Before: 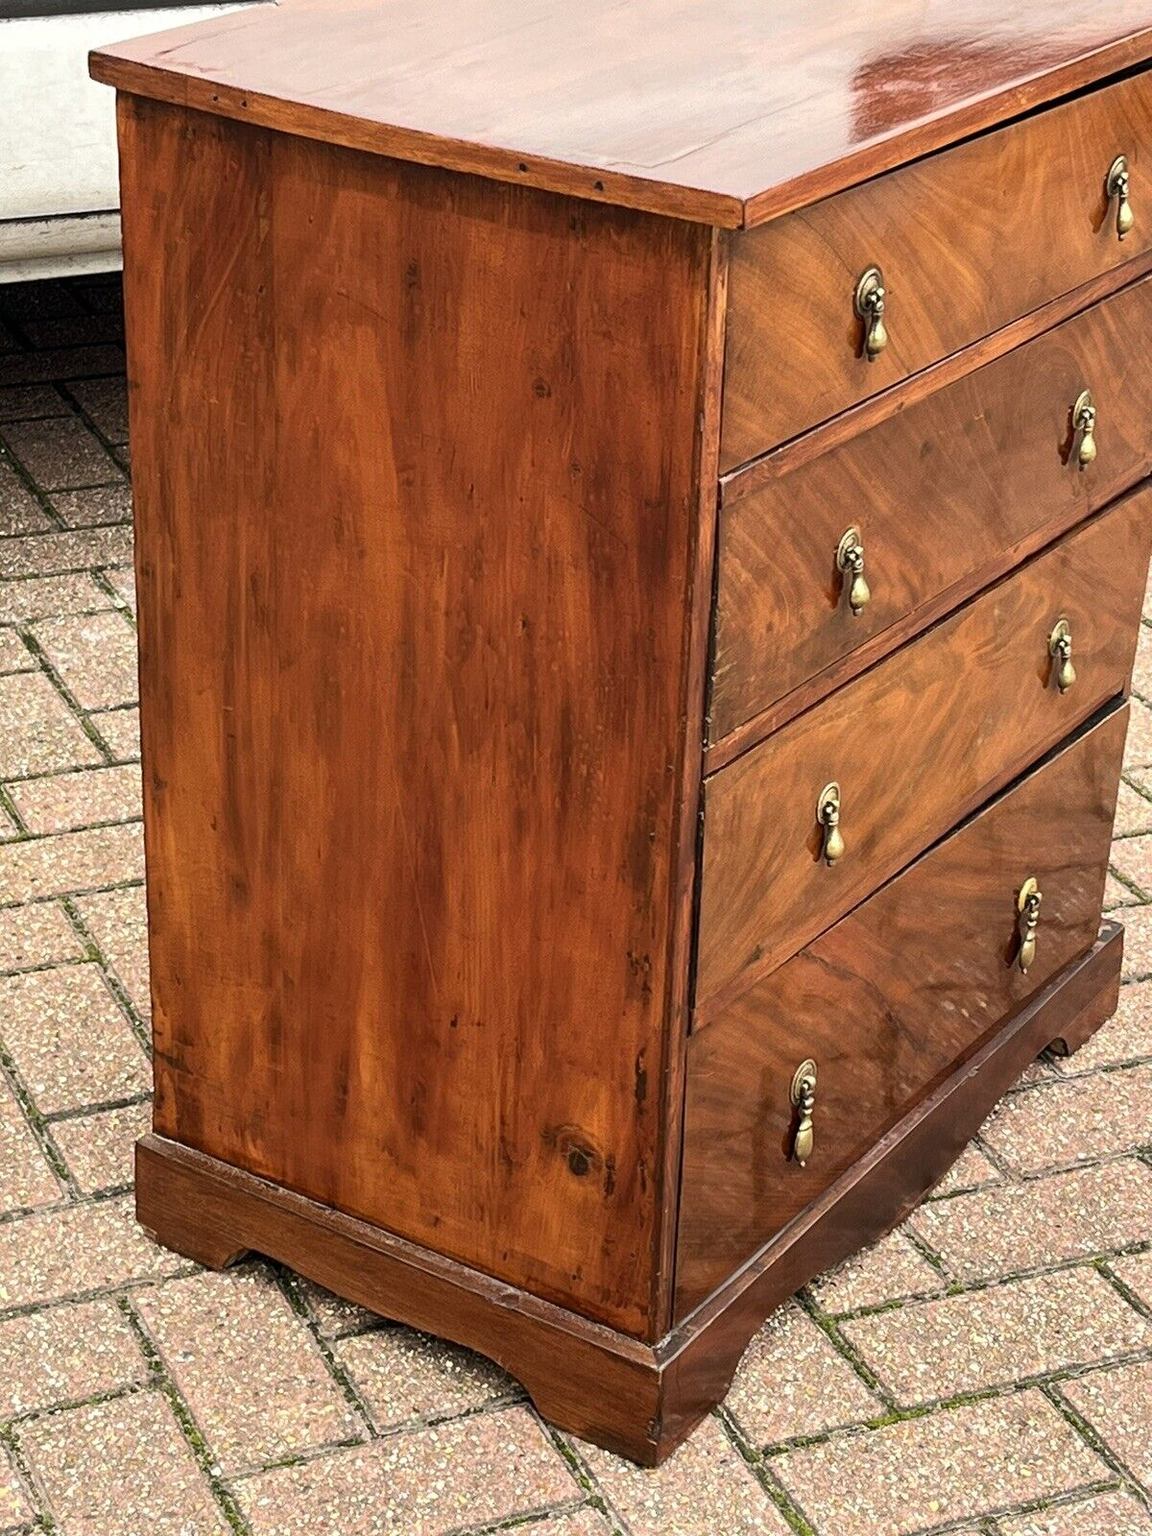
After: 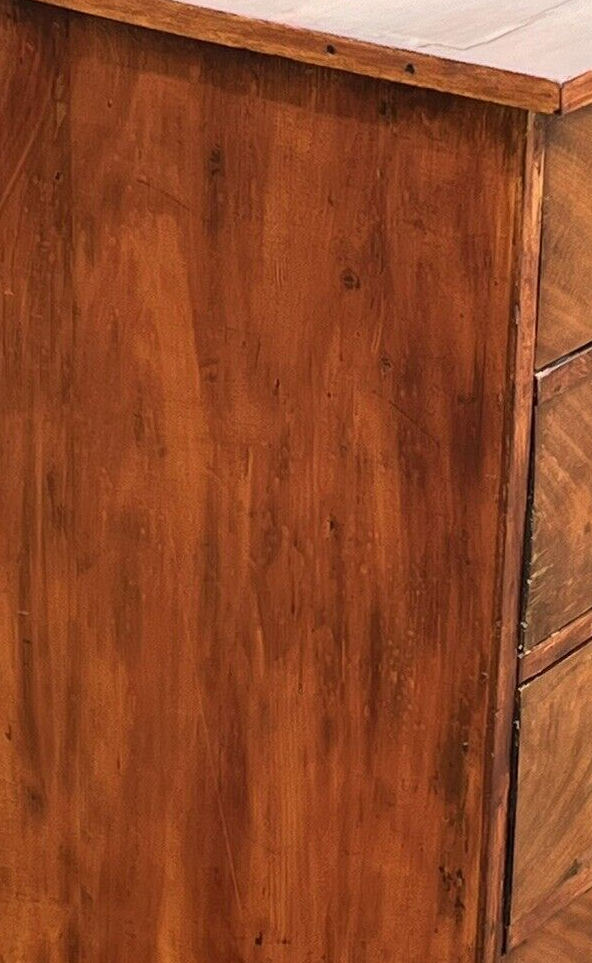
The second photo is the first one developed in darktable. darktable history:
color correction: highlights b* -0.031
crop: left 17.852%, top 7.855%, right 32.804%, bottom 31.933%
